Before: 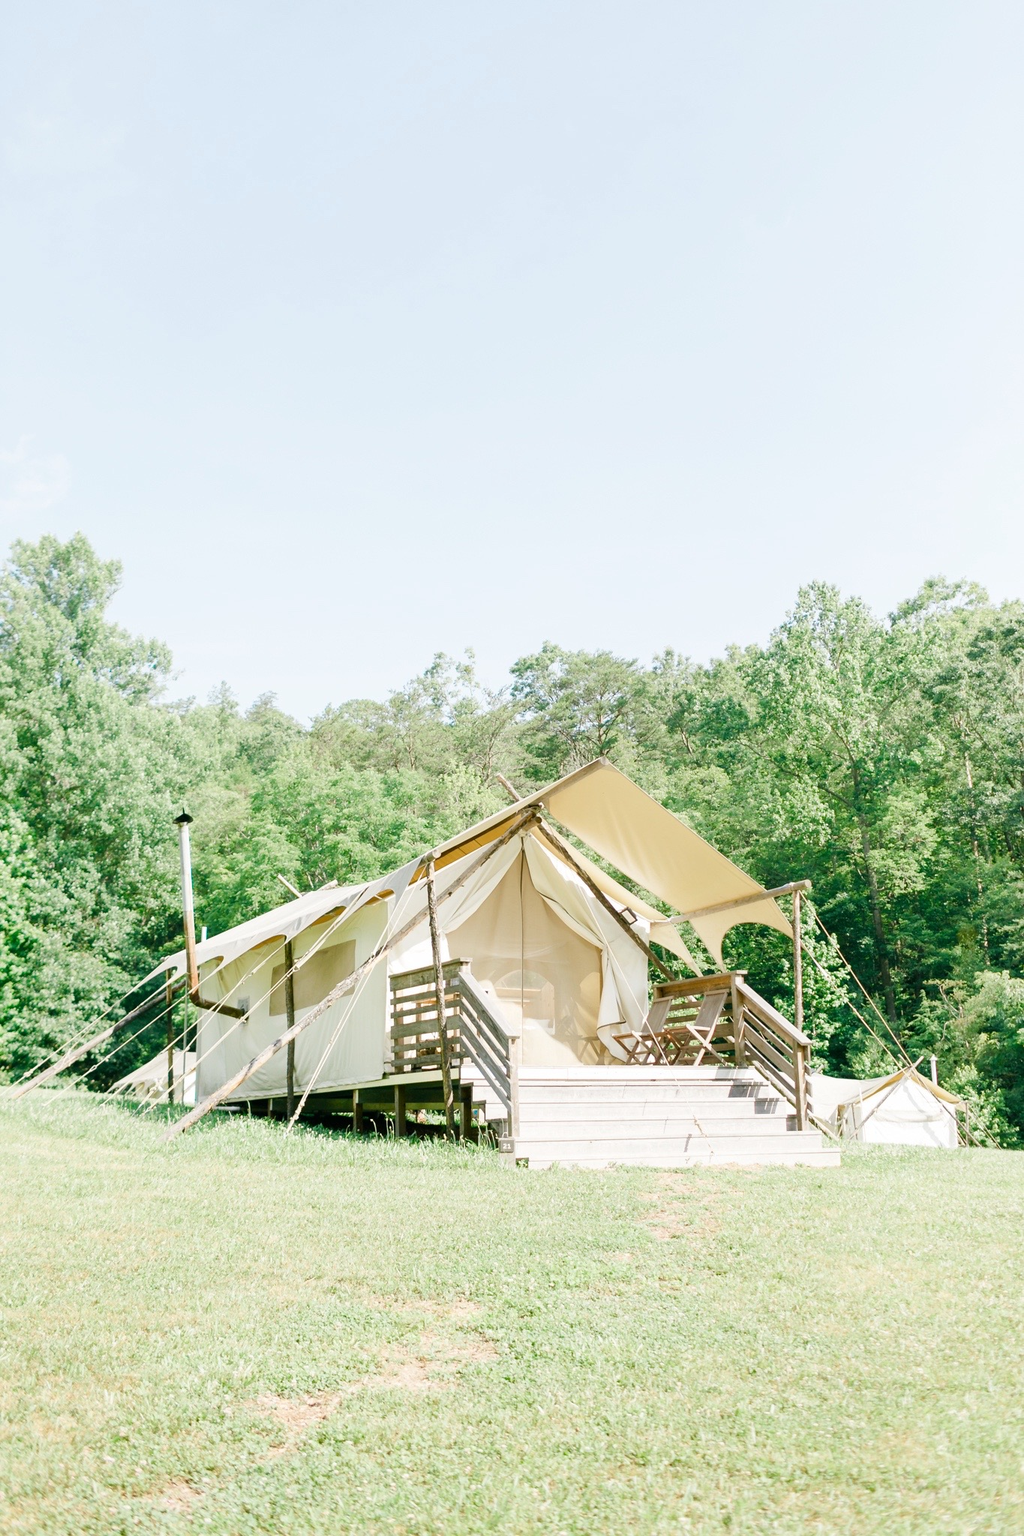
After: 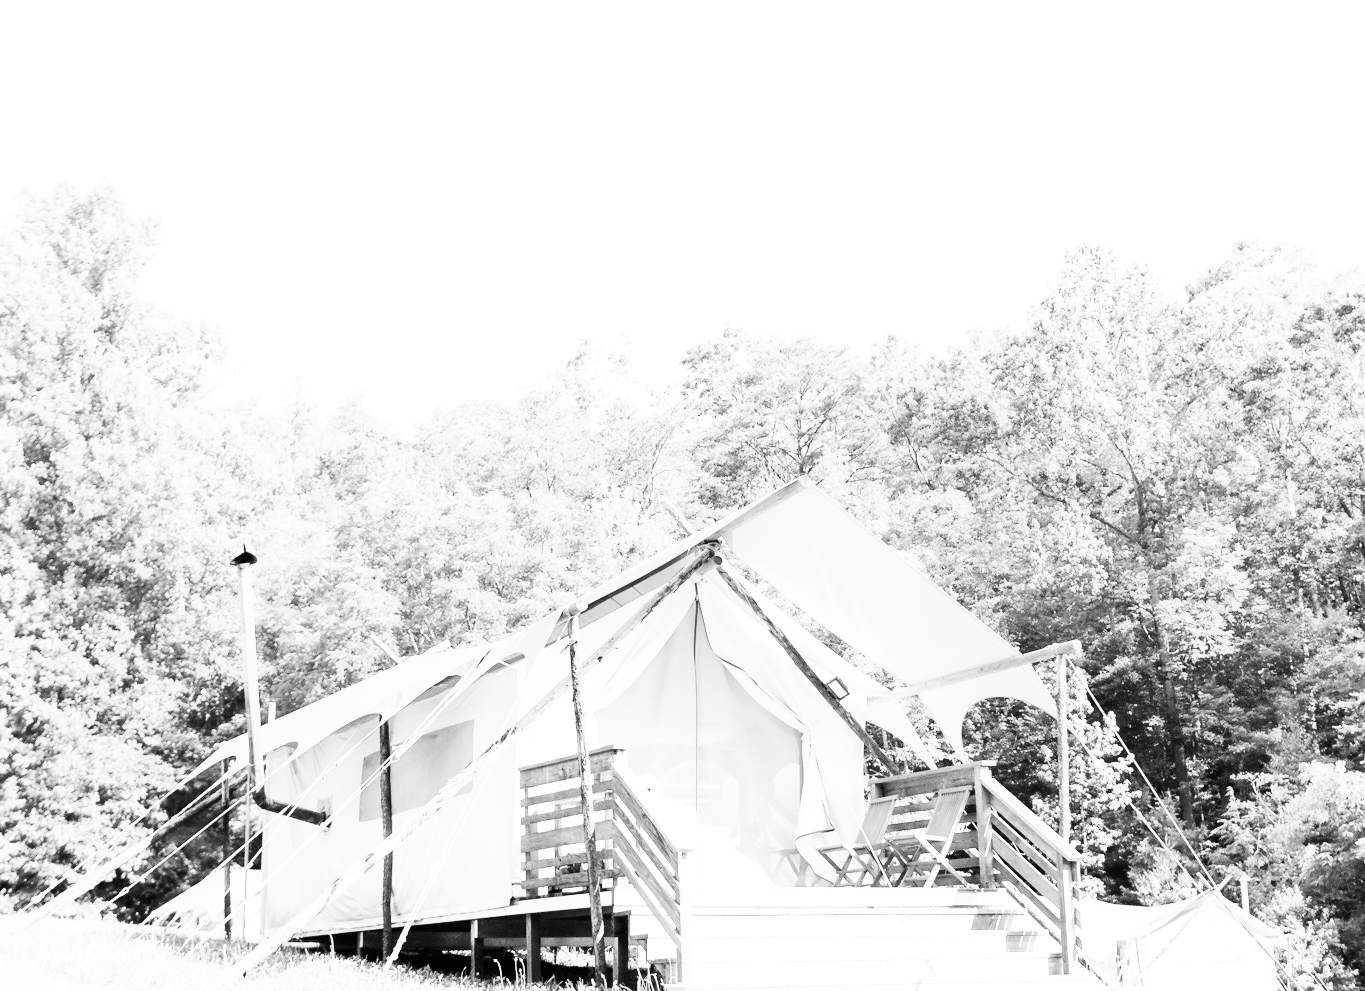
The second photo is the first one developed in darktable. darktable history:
monochrome: on, module defaults
base curve: curves: ch0 [(0, 0) (0.007, 0.004) (0.027, 0.03) (0.046, 0.07) (0.207, 0.54) (0.442, 0.872) (0.673, 0.972) (1, 1)], preserve colors none
crop and rotate: top 26.056%, bottom 25.543%
color zones: curves: ch1 [(0.25, 0.5) (0.747, 0.71)]
